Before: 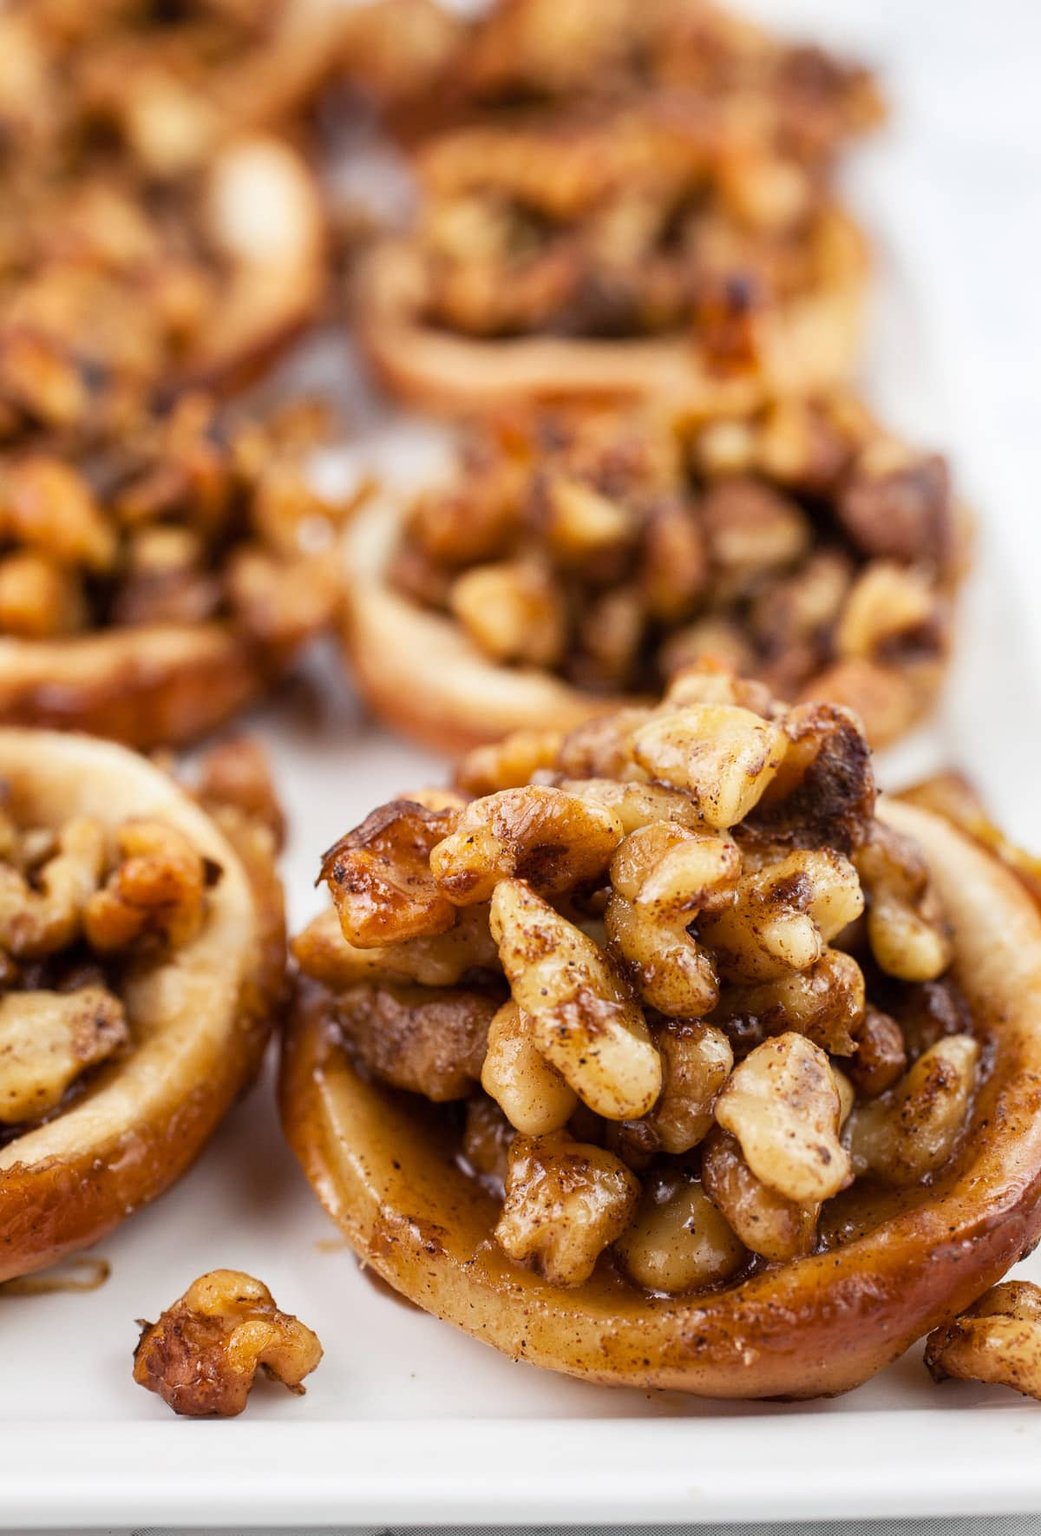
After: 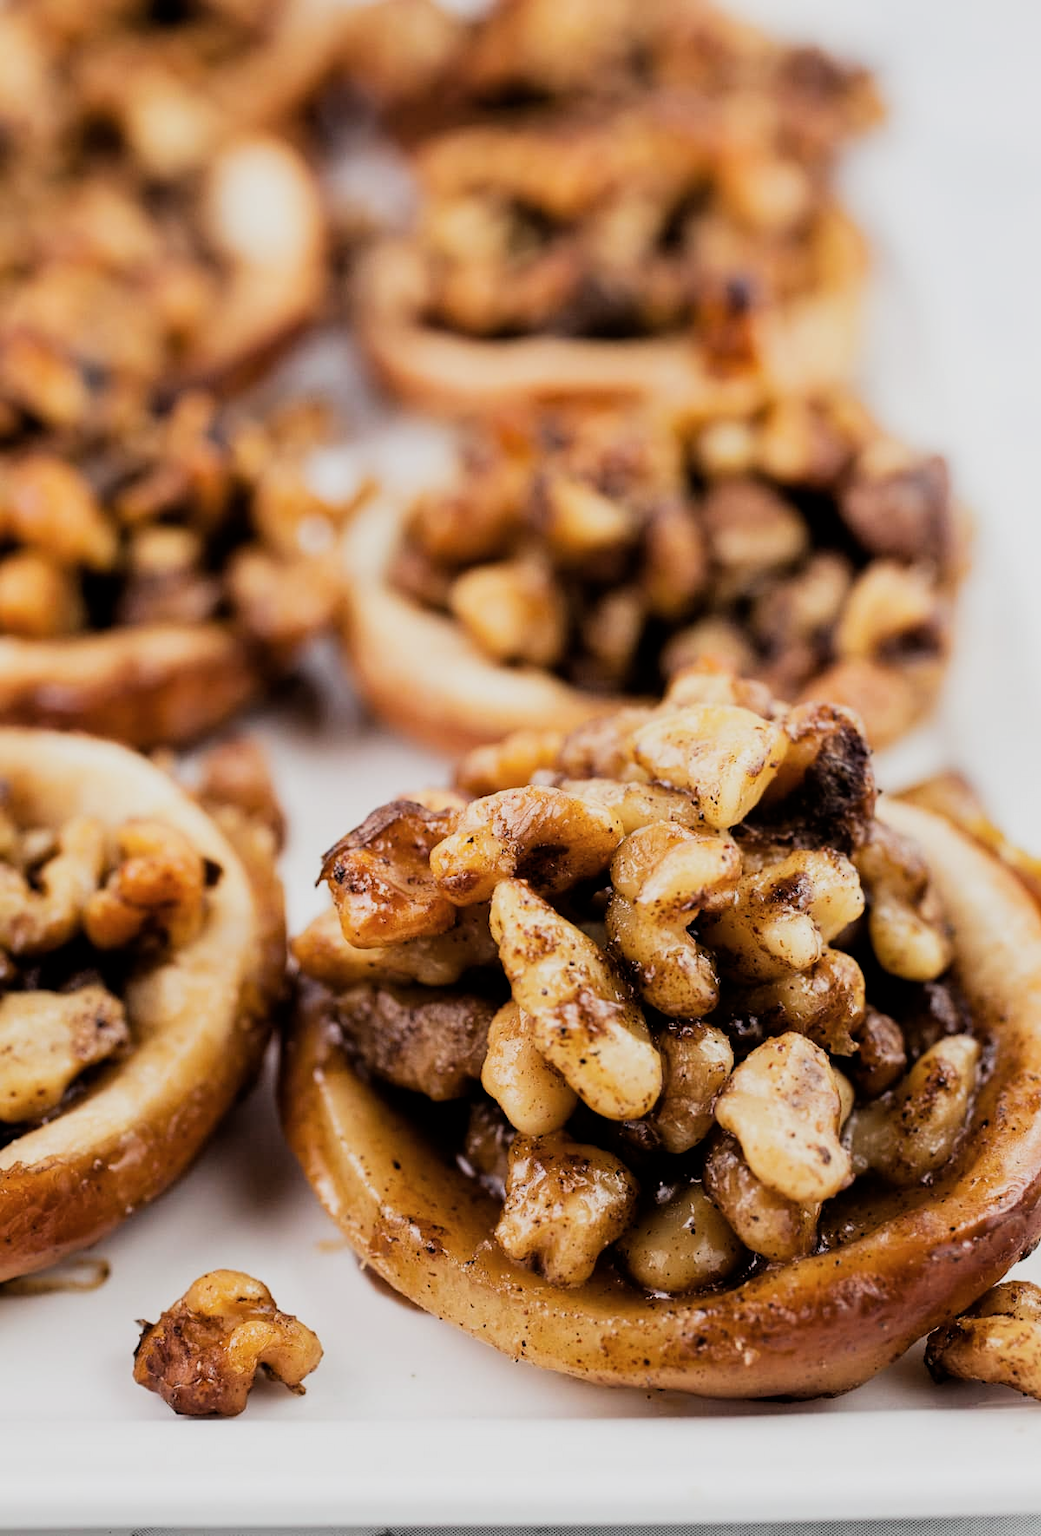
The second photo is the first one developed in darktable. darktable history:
filmic rgb: black relative exposure -5.12 EV, white relative exposure 3.98 EV, hardness 2.88, contrast 1.298, highlights saturation mix -30.28%
contrast brightness saturation: saturation -0.05
